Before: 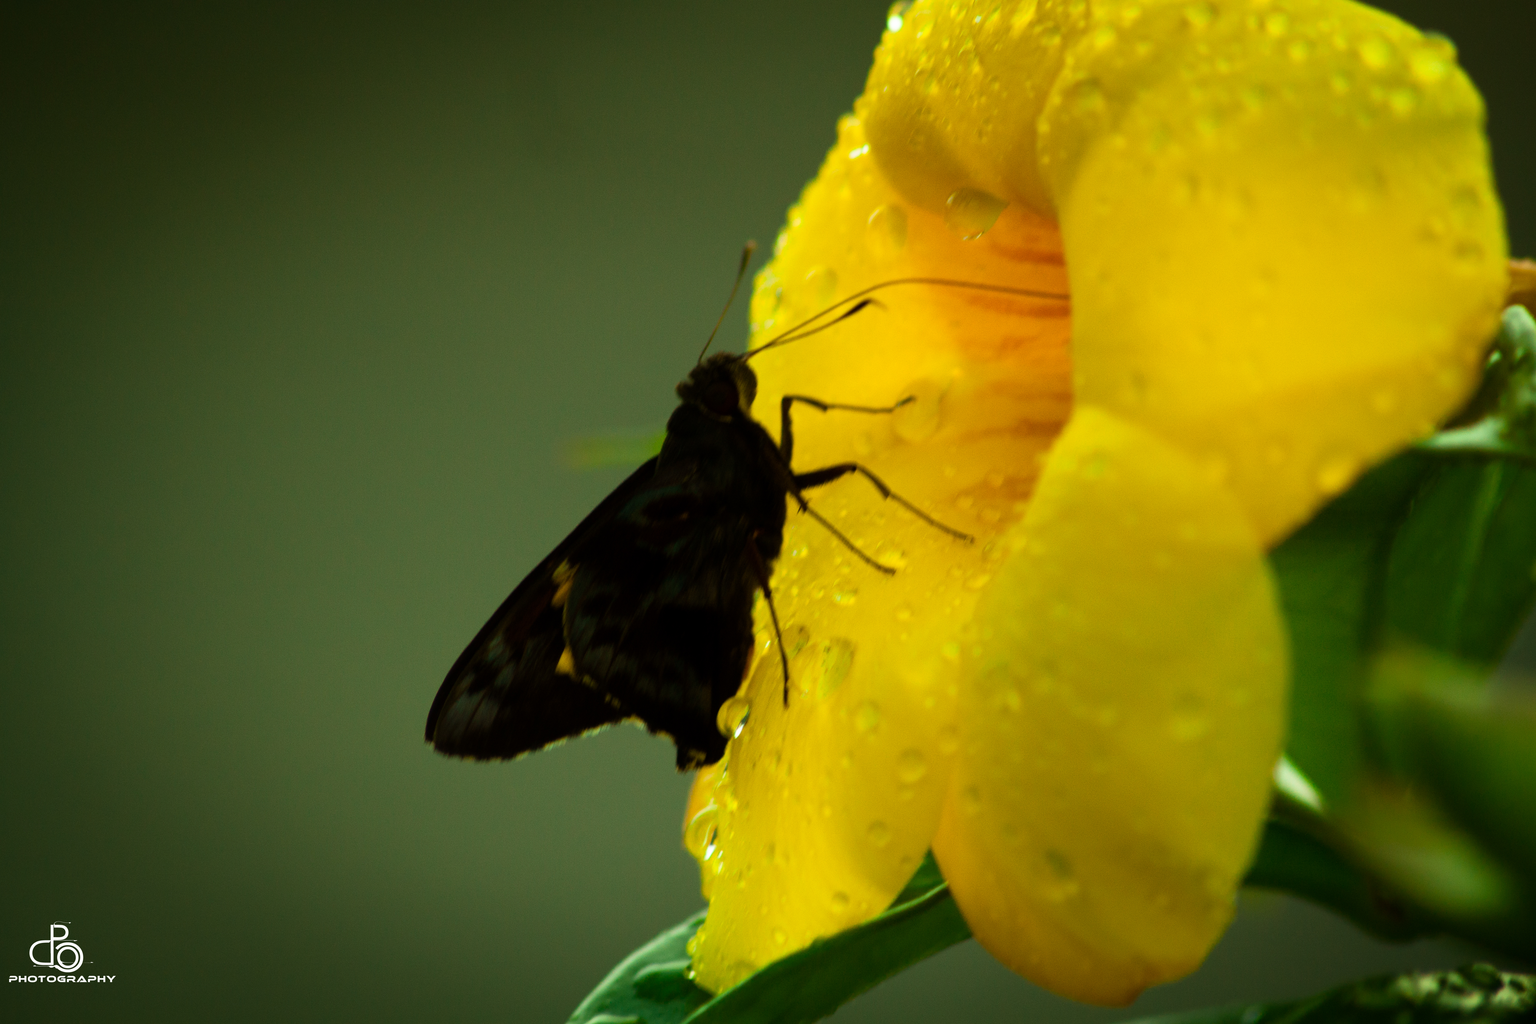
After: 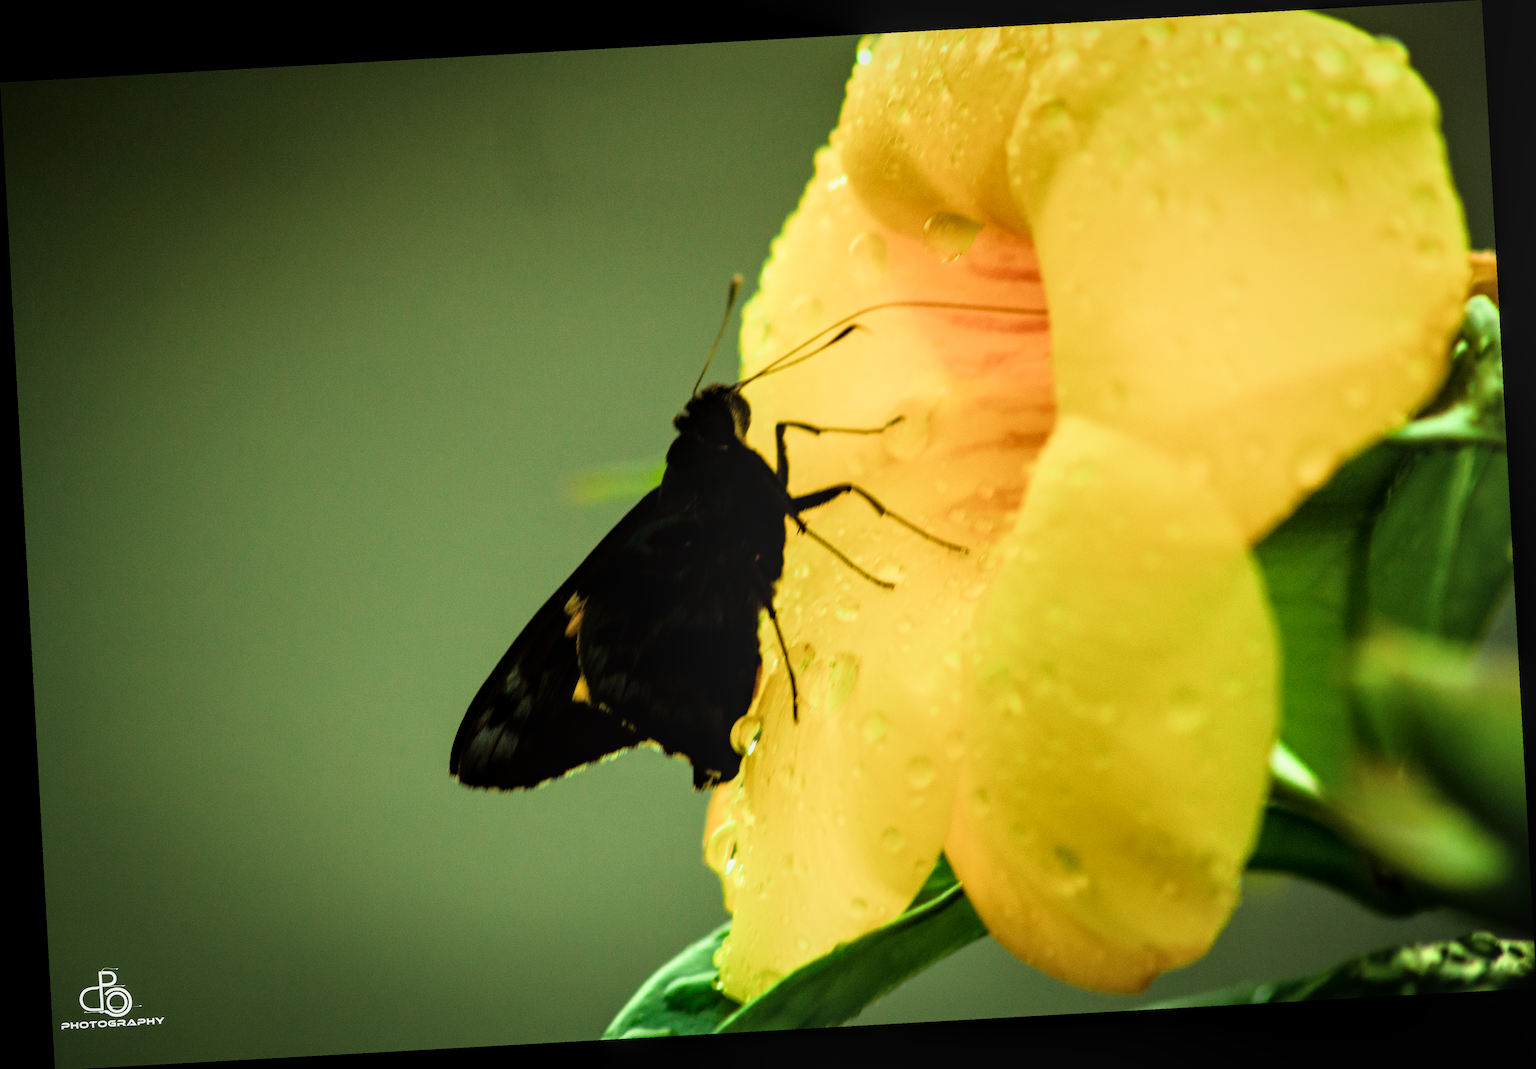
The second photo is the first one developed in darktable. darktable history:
local contrast: detail 130%
rotate and perspective: rotation -3.18°, automatic cropping off
exposure: black level correction 0, exposure 1.1 EV, compensate exposure bias true, compensate highlight preservation false
filmic rgb: black relative exposure -11.88 EV, white relative exposure 5.43 EV, threshold 3 EV, hardness 4.49, latitude 50%, contrast 1.14, color science v5 (2021), contrast in shadows safe, contrast in highlights safe, enable highlight reconstruction true
